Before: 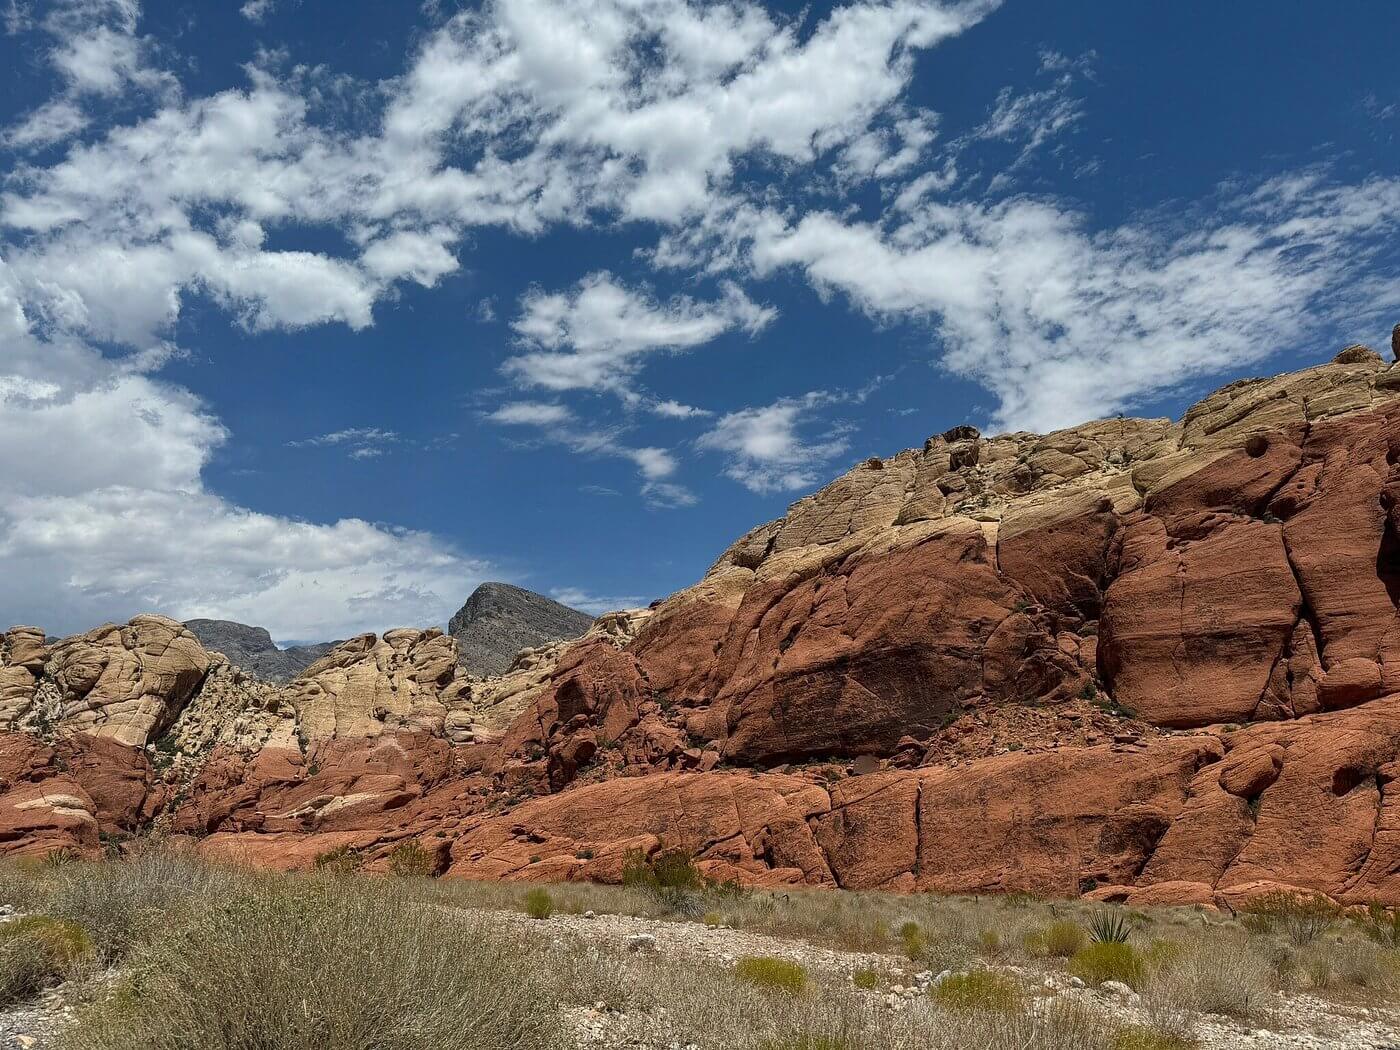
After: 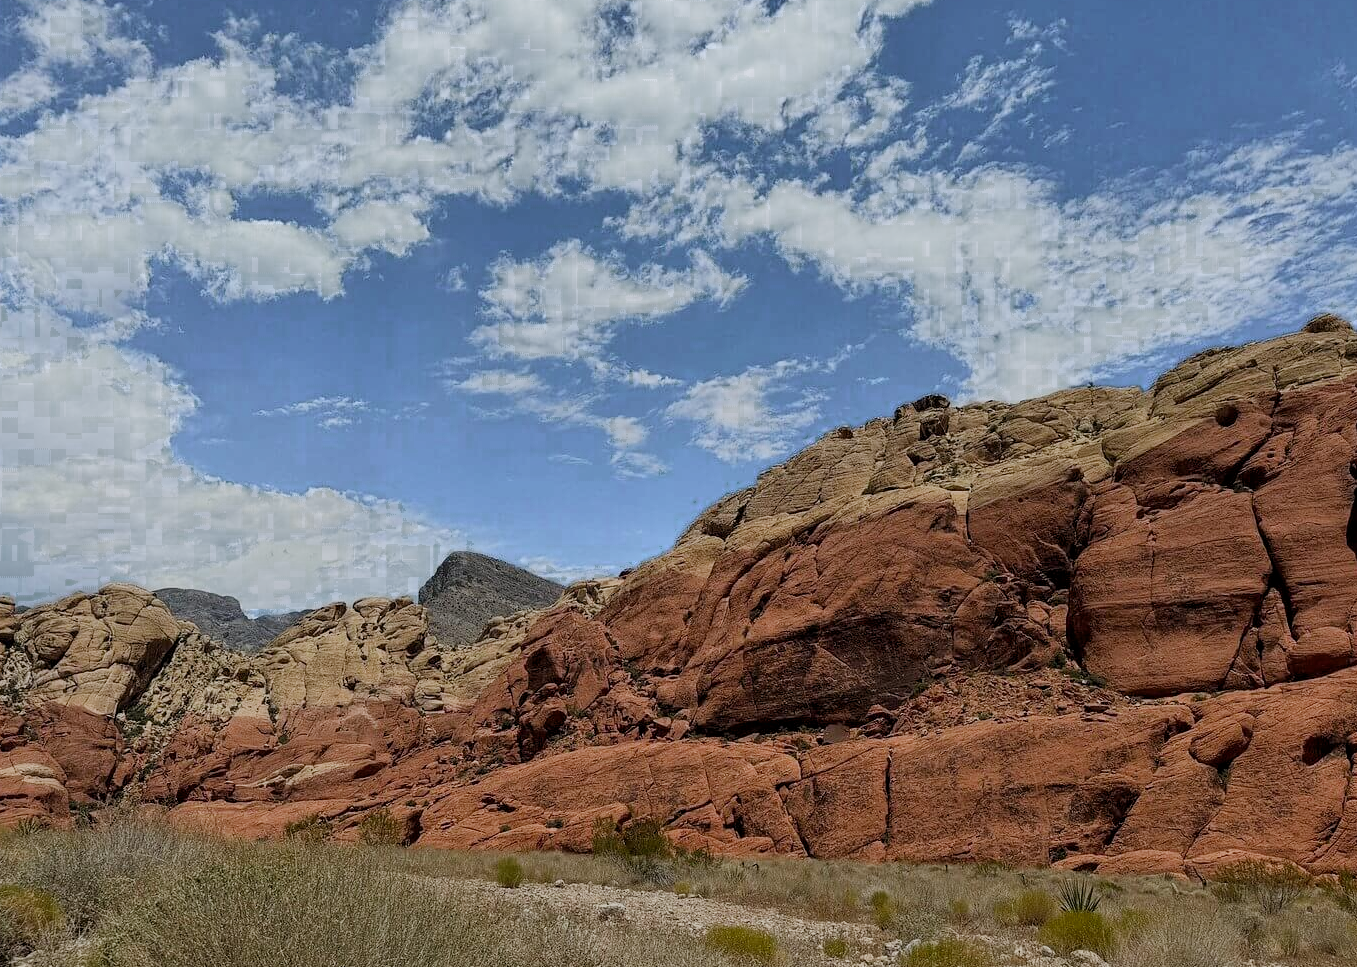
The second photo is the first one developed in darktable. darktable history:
tone equalizer: -8 EV 0.261 EV, -7 EV 0.416 EV, -6 EV 0.437 EV, -5 EV 0.22 EV, -3 EV -0.258 EV, -2 EV -0.396 EV, -1 EV -0.435 EV, +0 EV -0.251 EV, mask exposure compensation -0.511 EV
exposure: black level correction 0.001, exposure 0.295 EV, compensate highlight preservation false
filmic rgb: black relative exposure -7.65 EV, white relative exposure 4.56 EV, threshold 3 EV, hardness 3.61, enable highlight reconstruction true
crop: left 2.164%, top 2.97%, right 0.885%, bottom 4.867%
color zones: curves: ch0 [(0.203, 0.433) (0.607, 0.517) (0.697, 0.696) (0.705, 0.897)]
